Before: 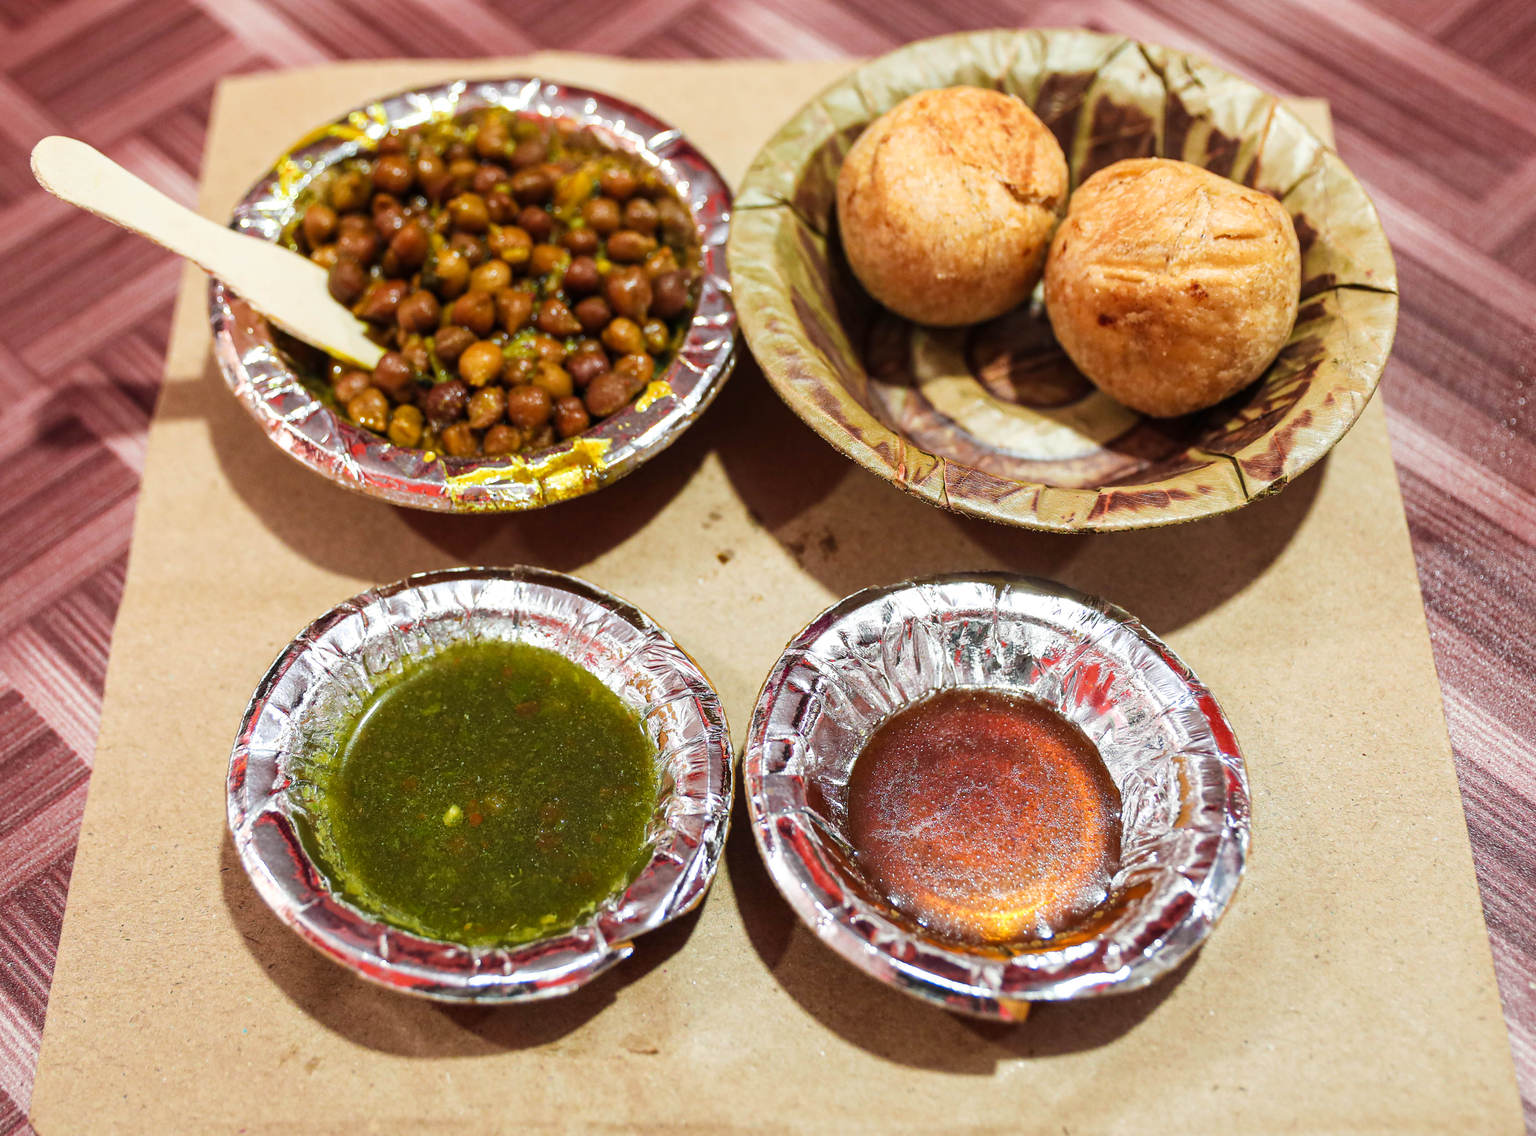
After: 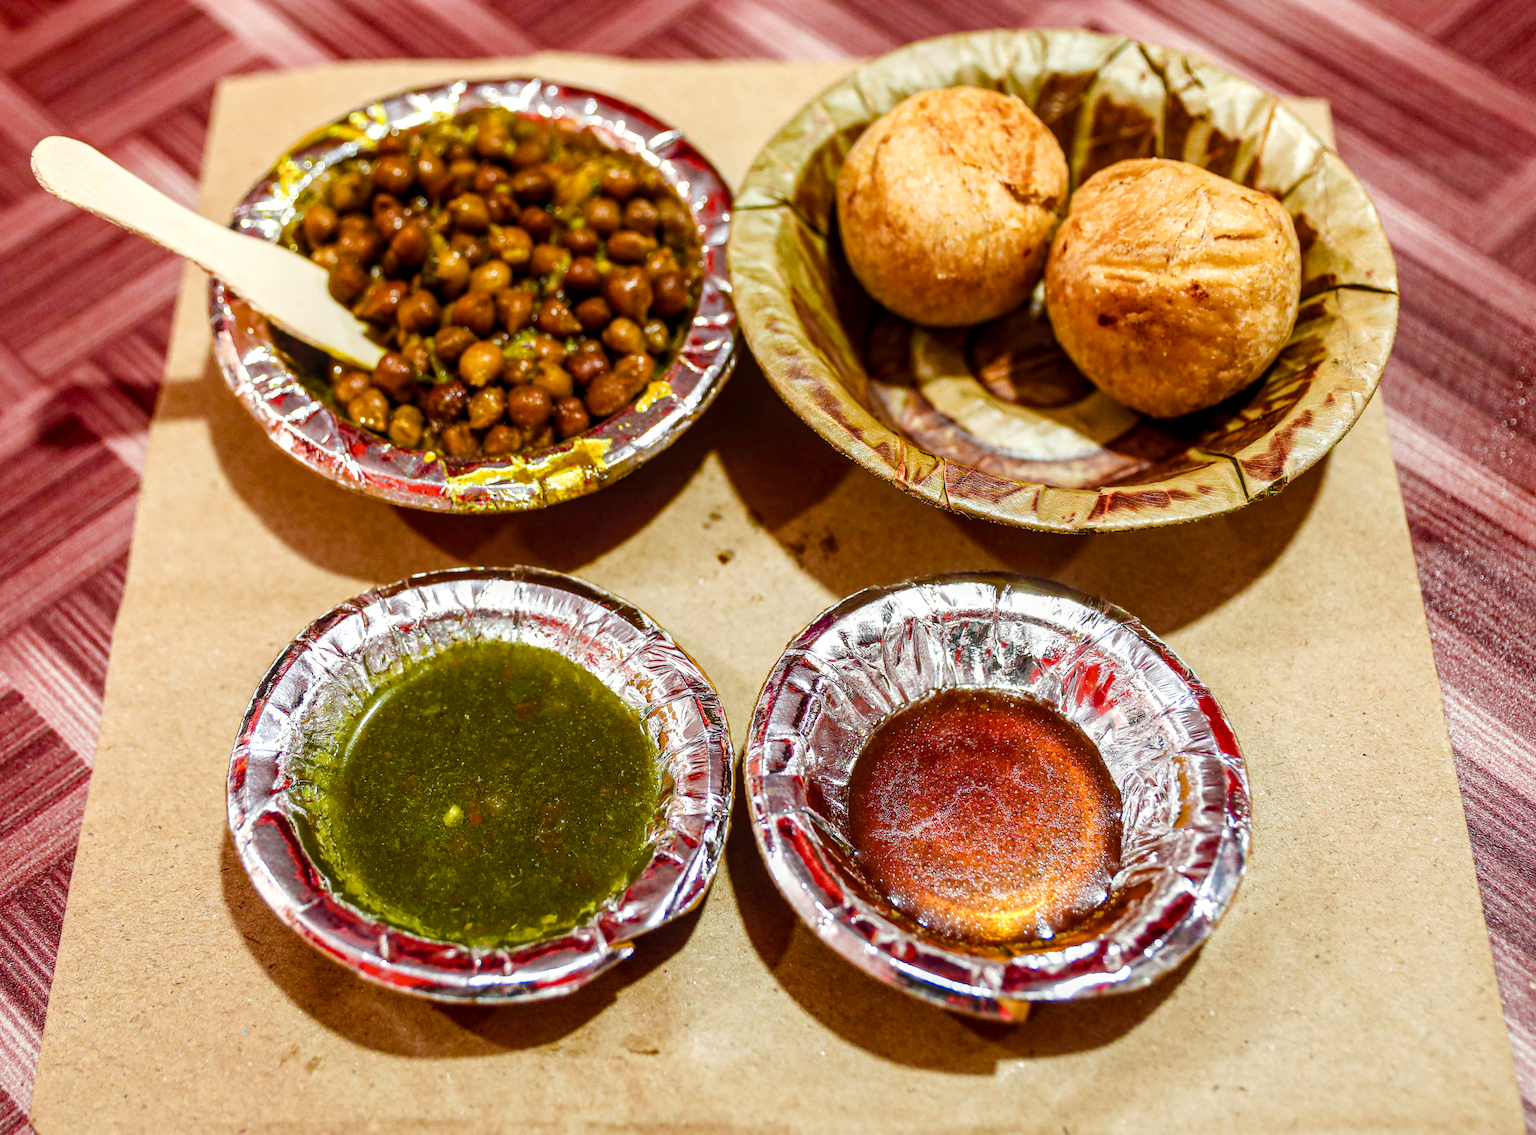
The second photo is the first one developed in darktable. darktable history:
color balance rgb: power › luminance -3.763%, power › chroma 0.583%, power › hue 40.16°, perceptual saturation grading › global saturation 20%, perceptual saturation grading › highlights -25.643%, perceptual saturation grading › shadows 49.476%, global vibrance 20.792%
local contrast: detail 130%
